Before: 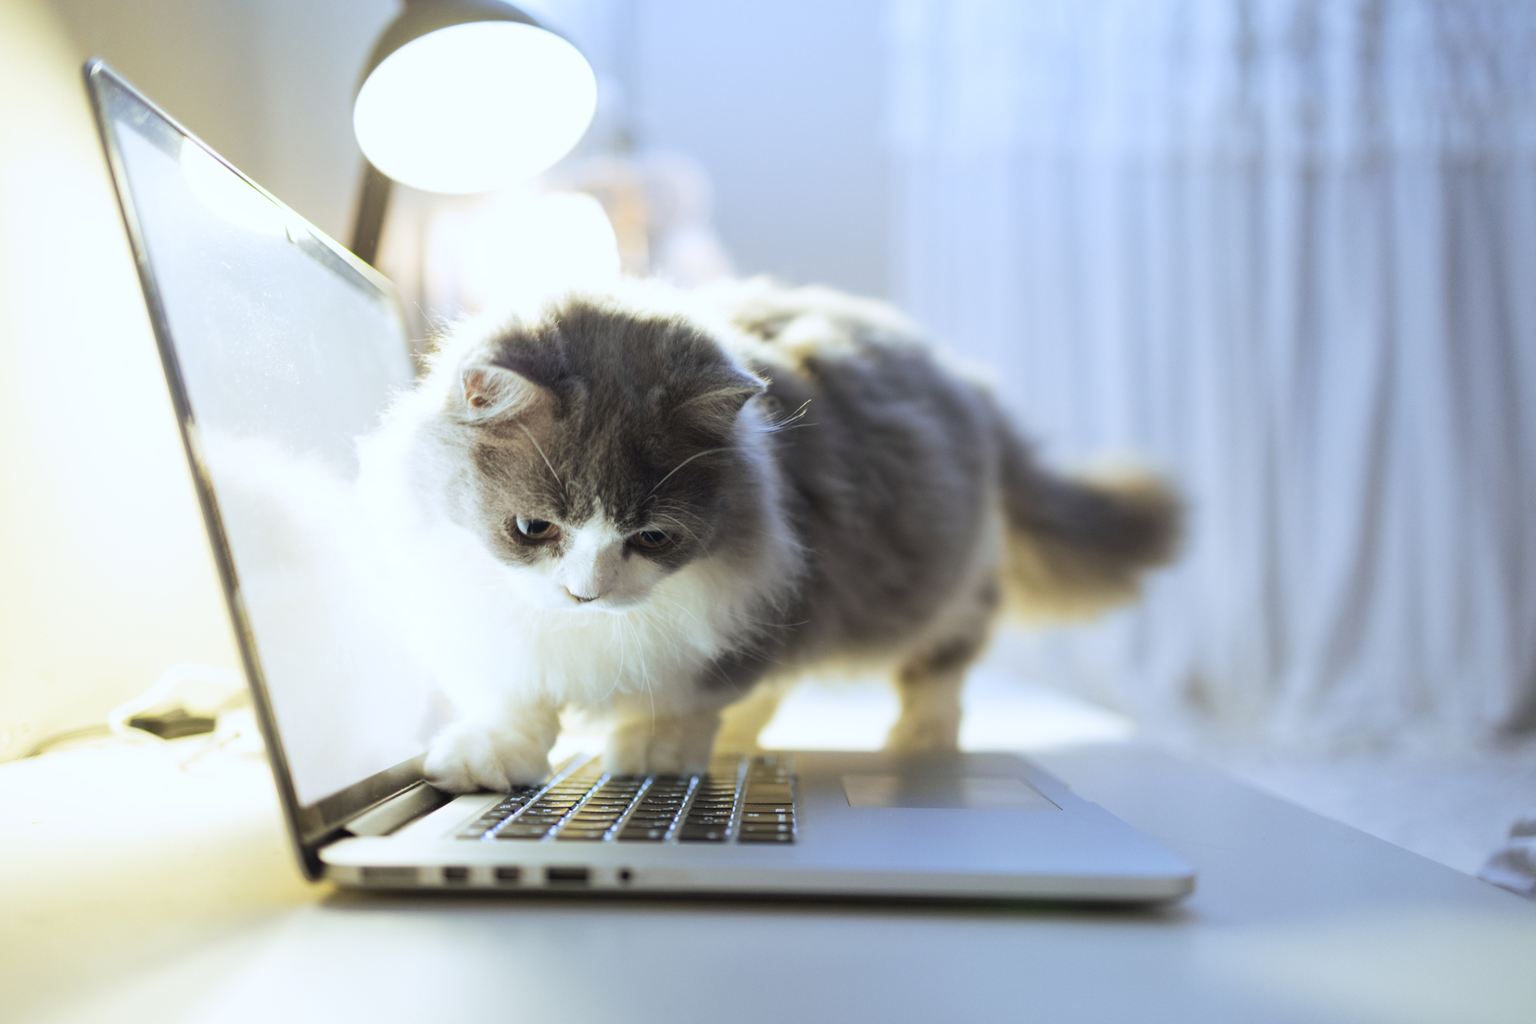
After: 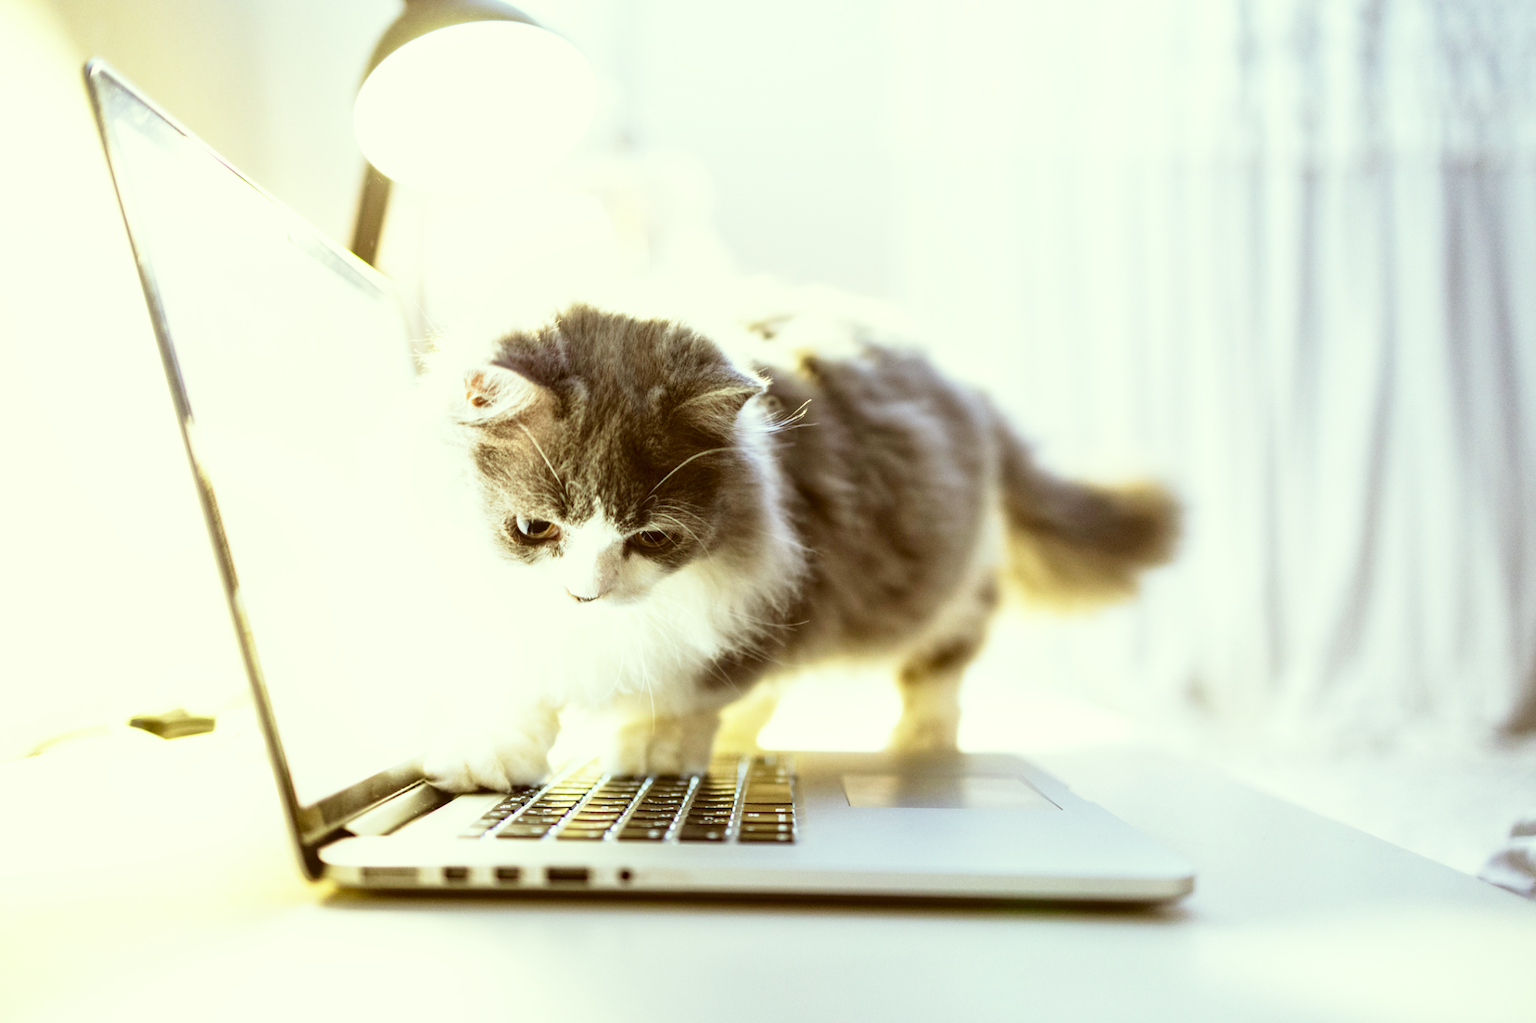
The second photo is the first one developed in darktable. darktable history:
local contrast: detail 130%
base curve: curves: ch0 [(0, 0) (0.026, 0.03) (0.109, 0.232) (0.351, 0.748) (0.669, 0.968) (1, 1)], preserve colors none
color correction: highlights a* -5.3, highlights b* 9.8, shadows a* 9.8, shadows b* 24.26
